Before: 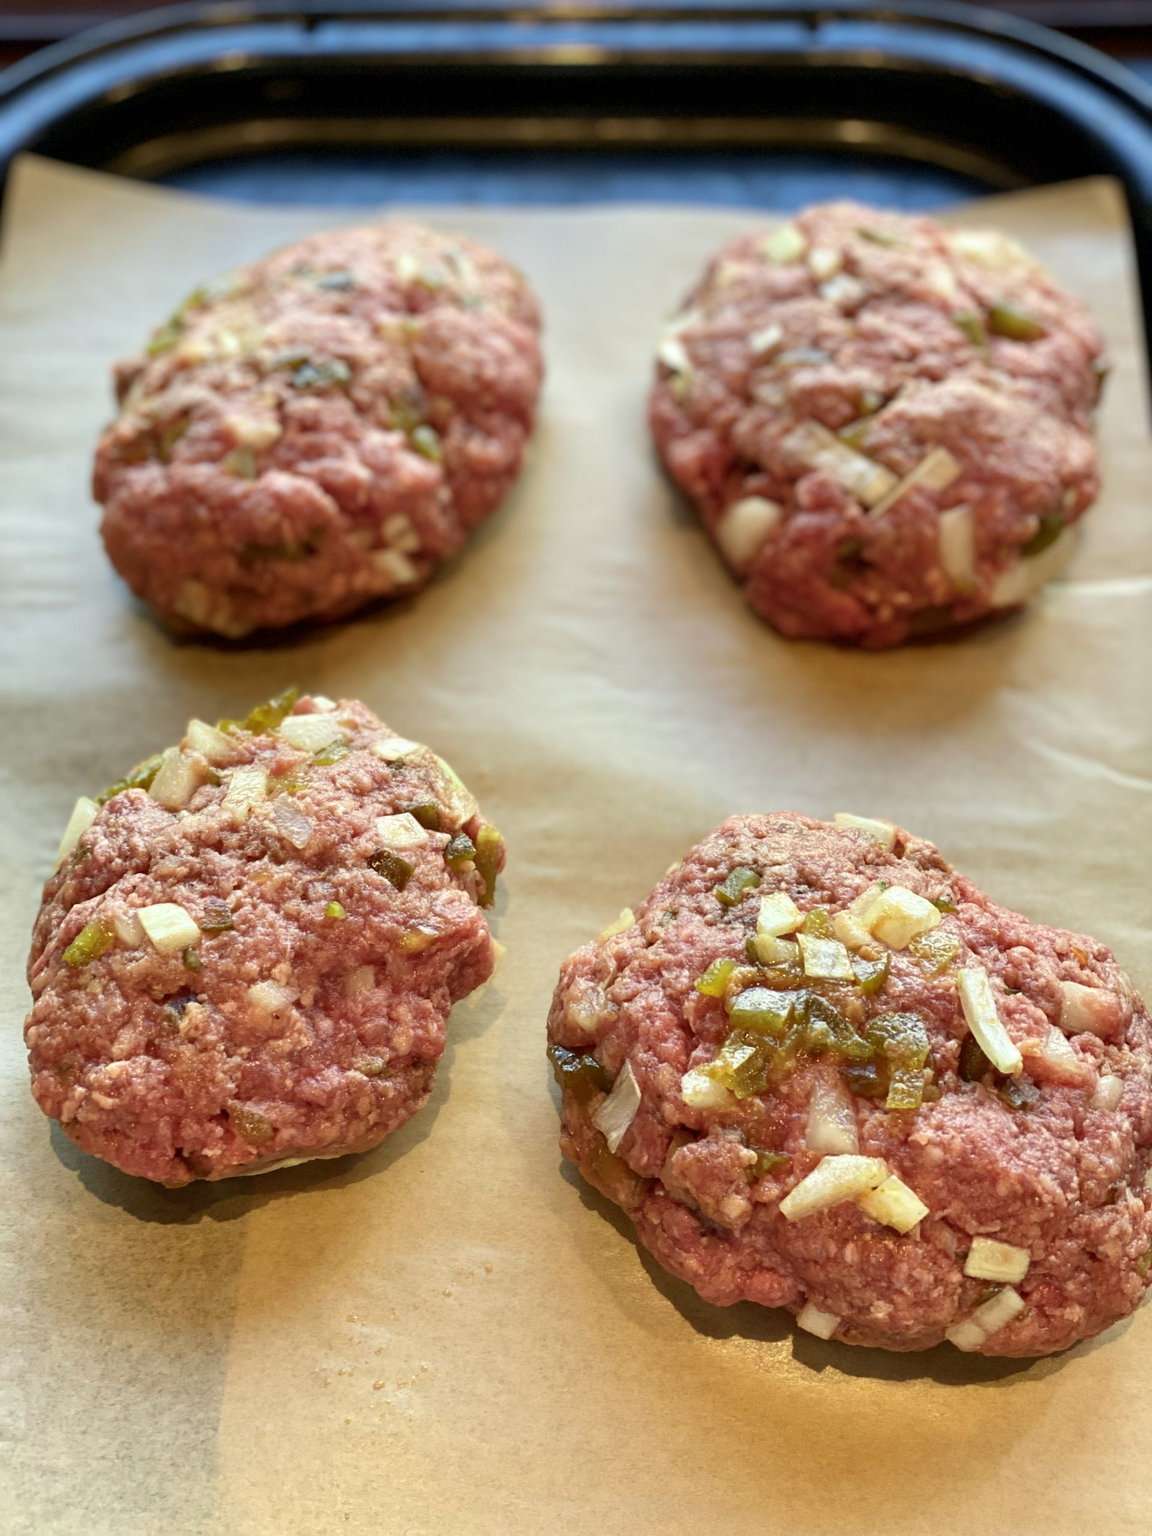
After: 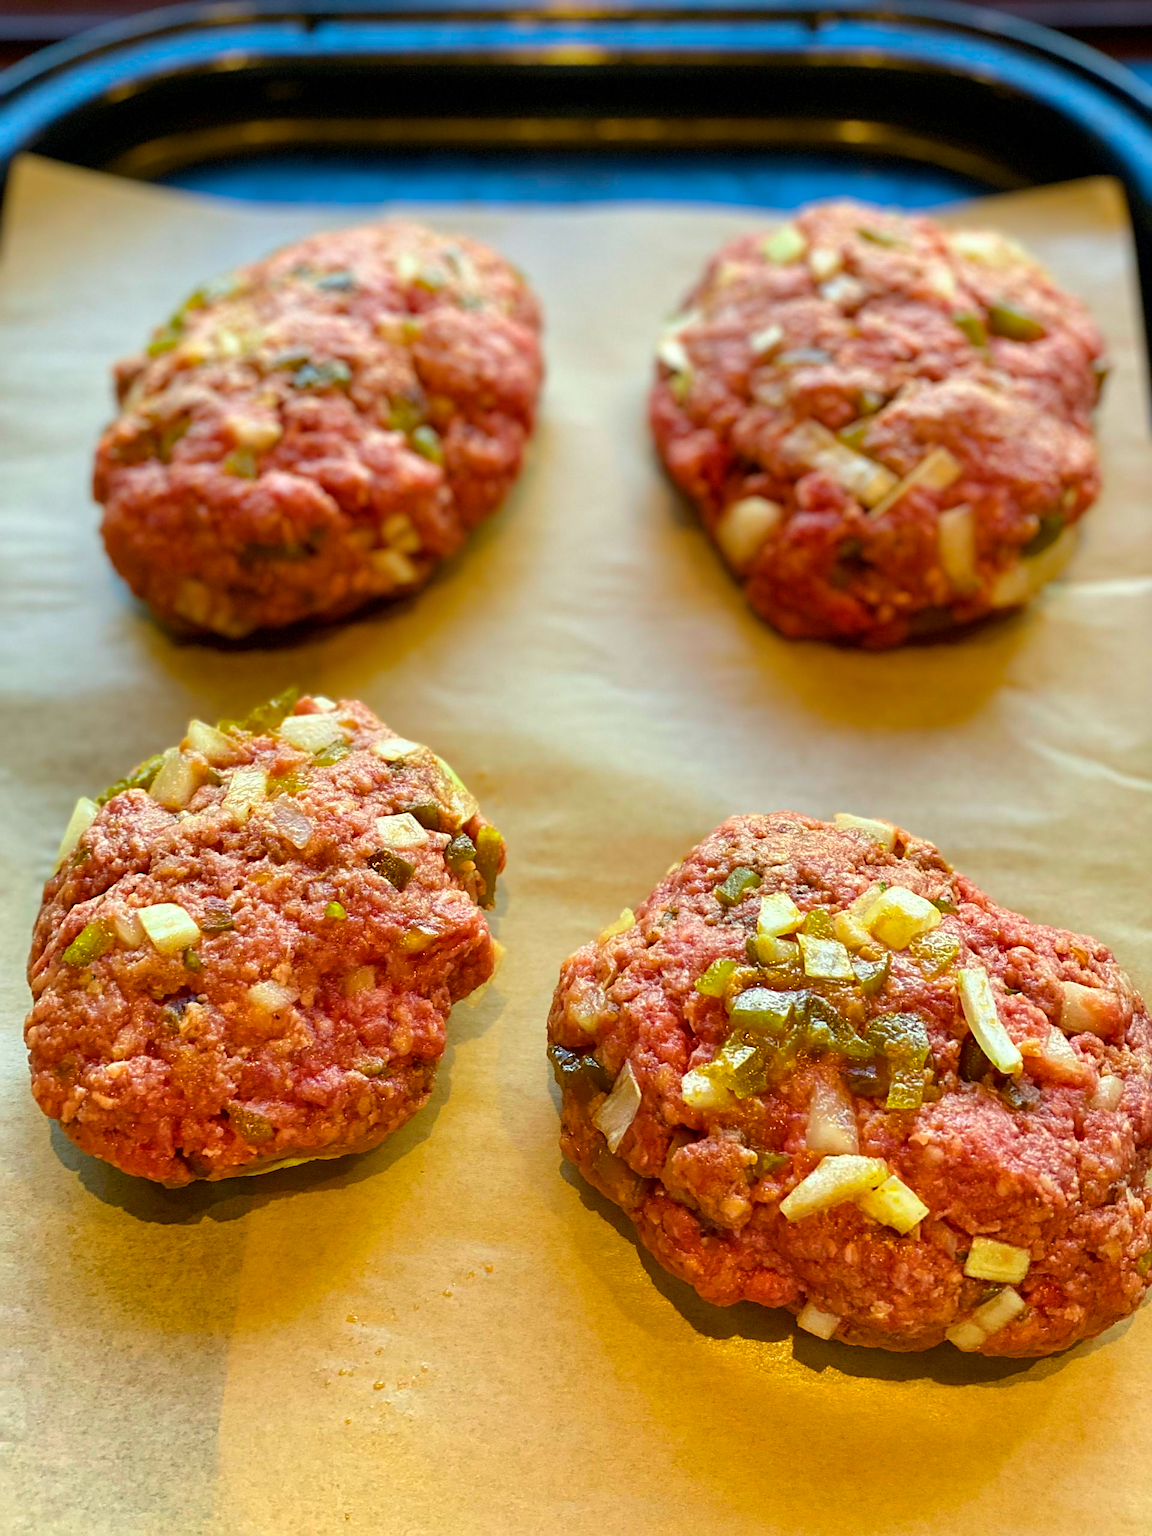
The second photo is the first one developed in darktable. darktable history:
tone equalizer: -8 EV -1.84 EV, -7 EV -1.16 EV, -6 EV -1.62 EV, smoothing diameter 25%, edges refinement/feathering 10, preserve details guided filter
sharpen: on, module defaults
color balance rgb: linear chroma grading › global chroma 15%, perceptual saturation grading › global saturation 30%
